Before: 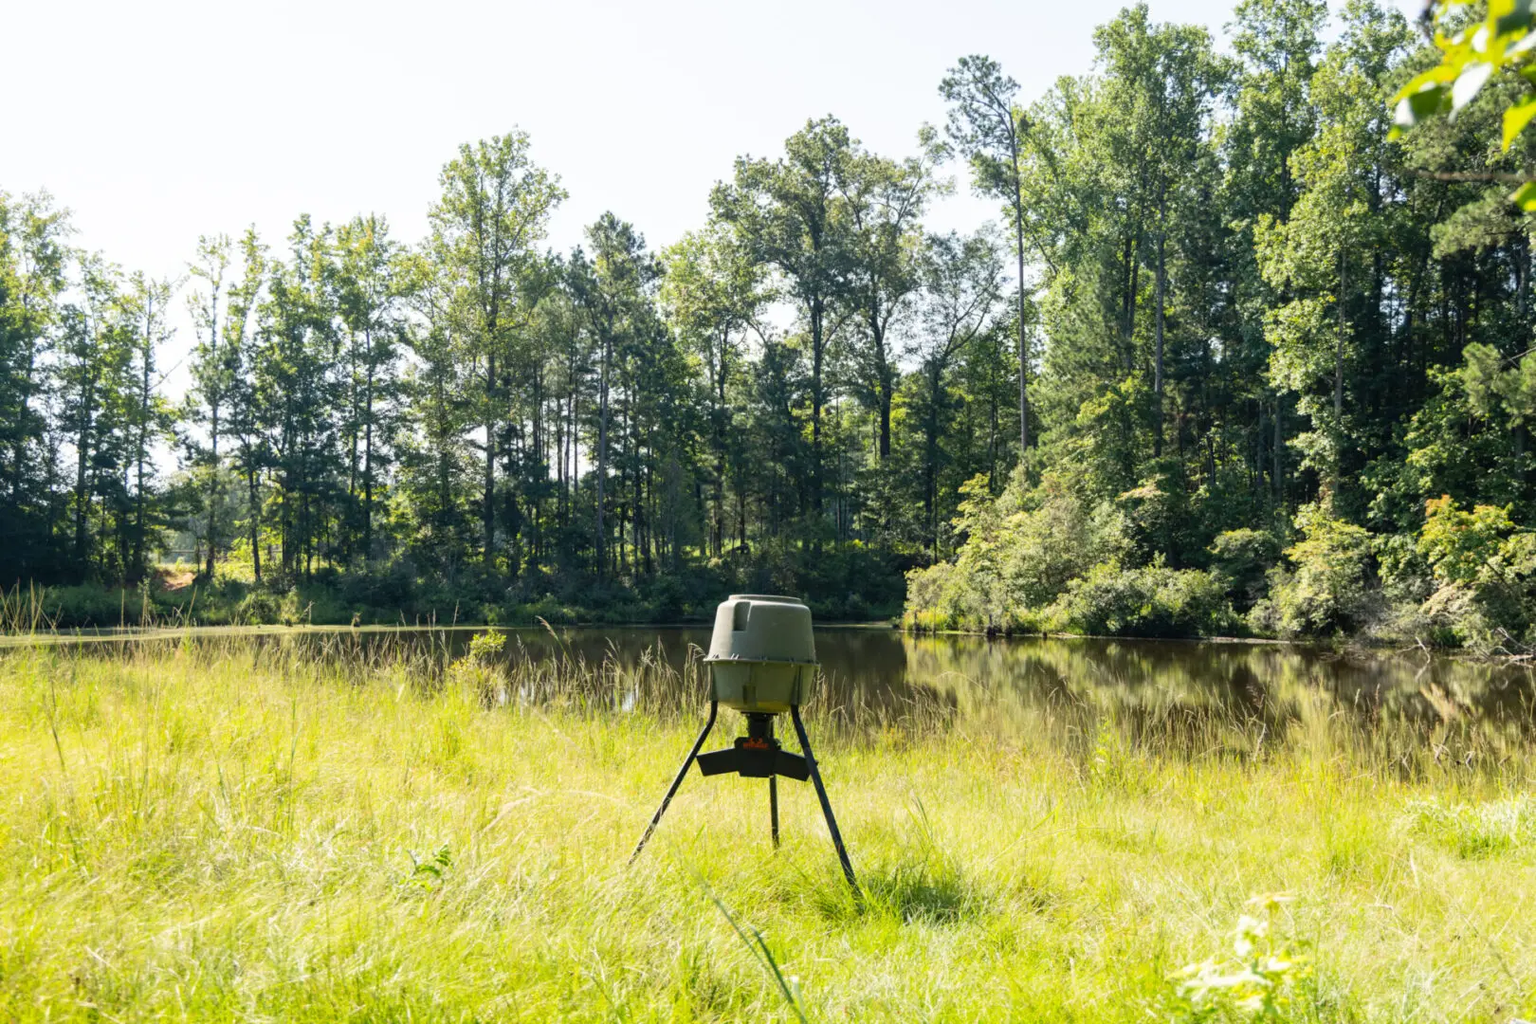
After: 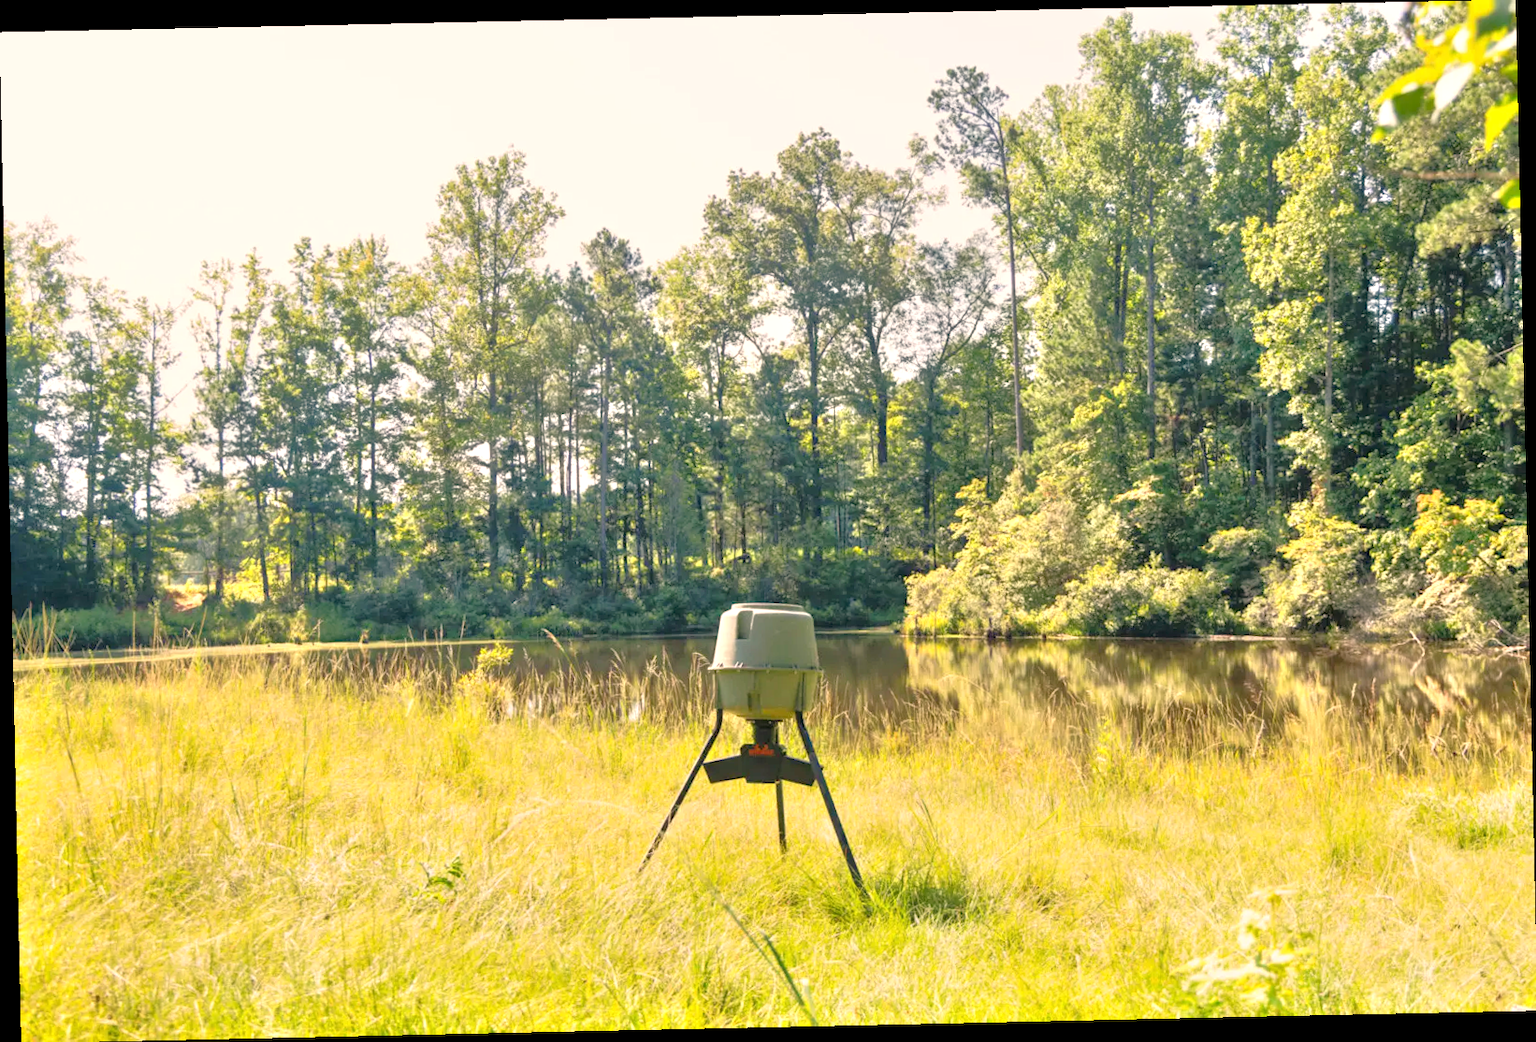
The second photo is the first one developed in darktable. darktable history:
white balance: red 1.127, blue 0.943
tone equalizer: -8 EV 2 EV, -7 EV 2 EV, -6 EV 2 EV, -5 EV 2 EV, -4 EV 2 EV, -3 EV 1.5 EV, -2 EV 1 EV, -1 EV 0.5 EV
rotate and perspective: rotation -1.24°, automatic cropping off
